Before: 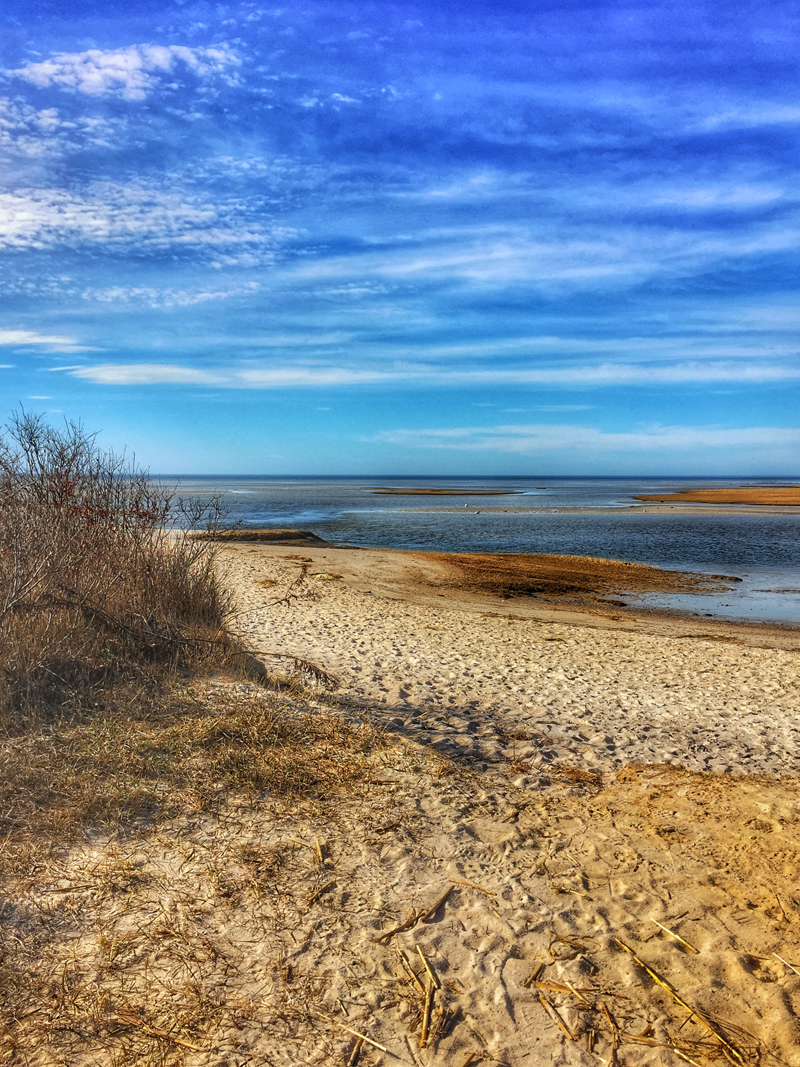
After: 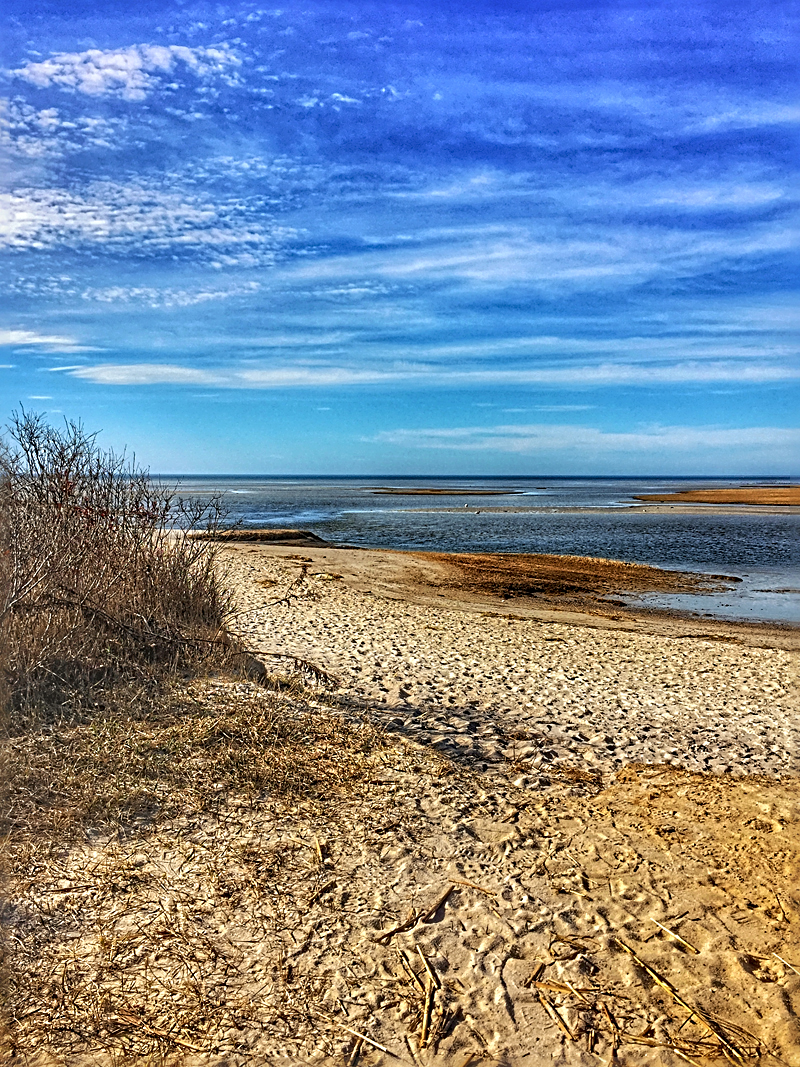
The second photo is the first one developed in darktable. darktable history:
sharpen: radius 3.668, amount 0.933
